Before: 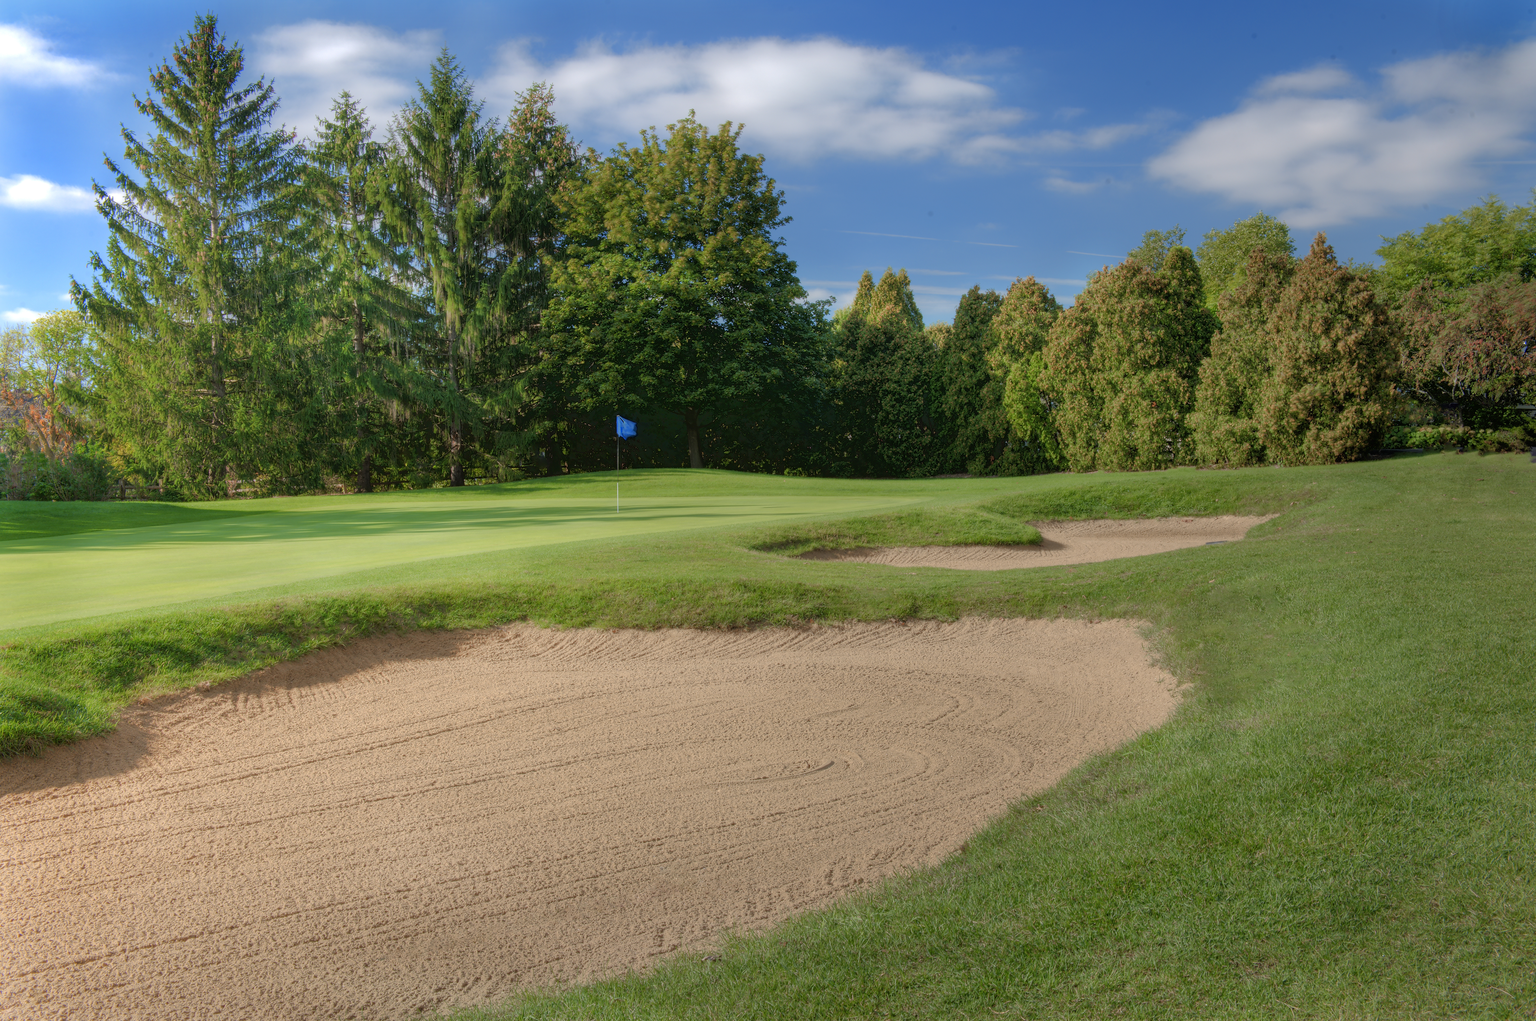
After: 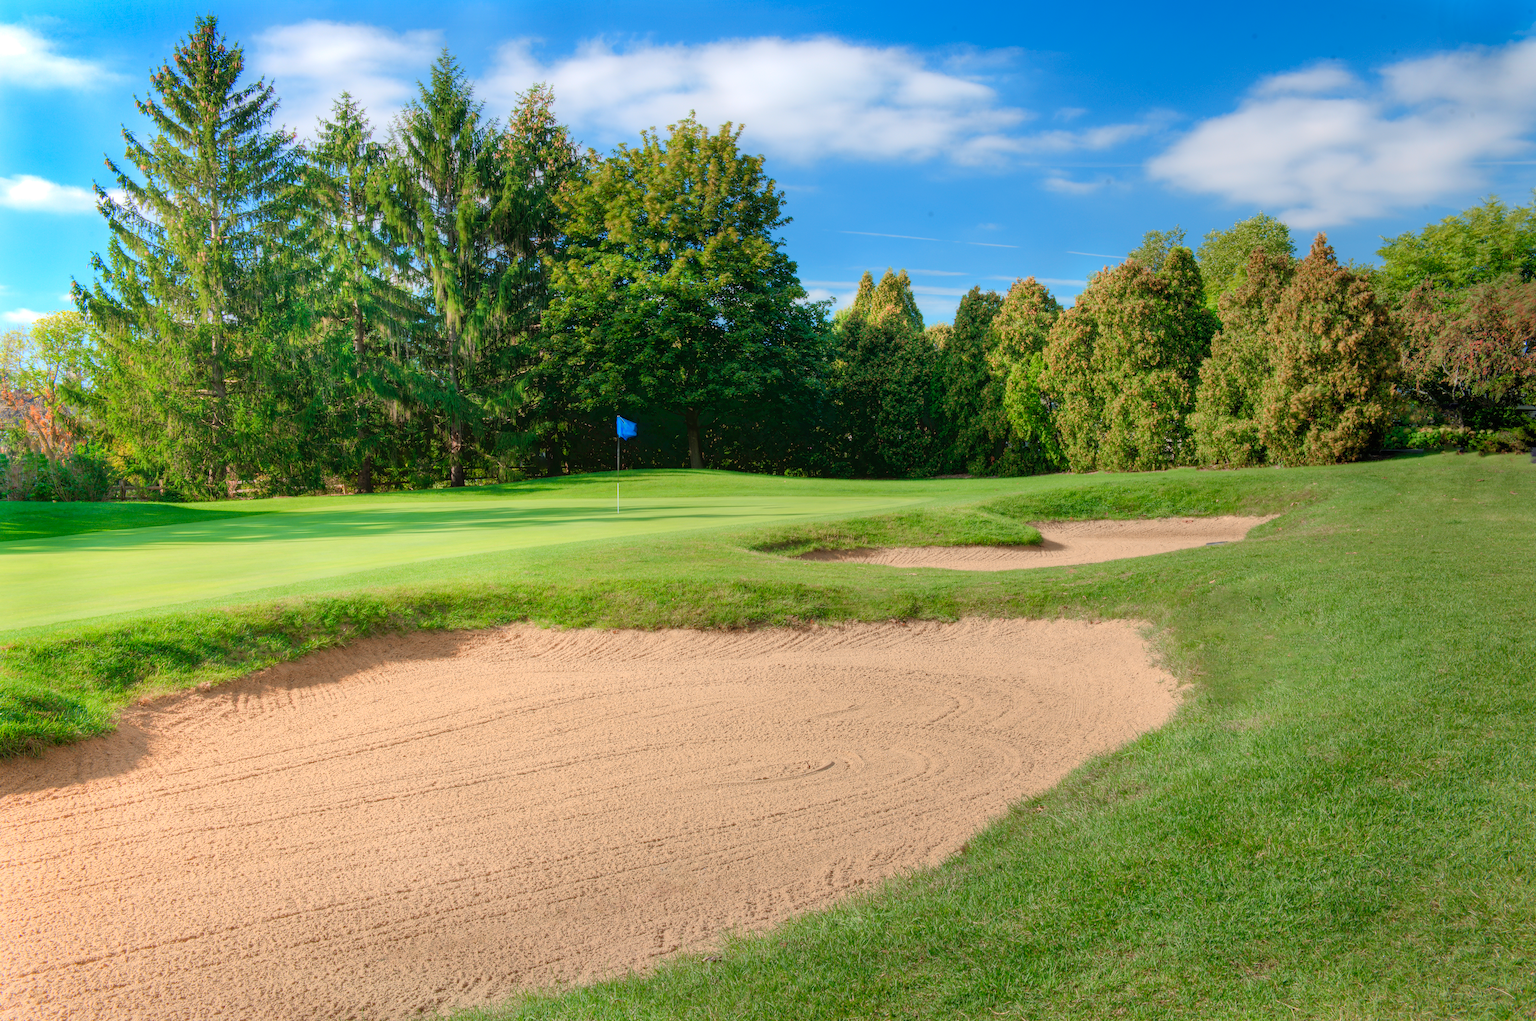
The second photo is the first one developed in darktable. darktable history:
contrast brightness saturation: contrast 0.202, brightness 0.169, saturation 0.218
